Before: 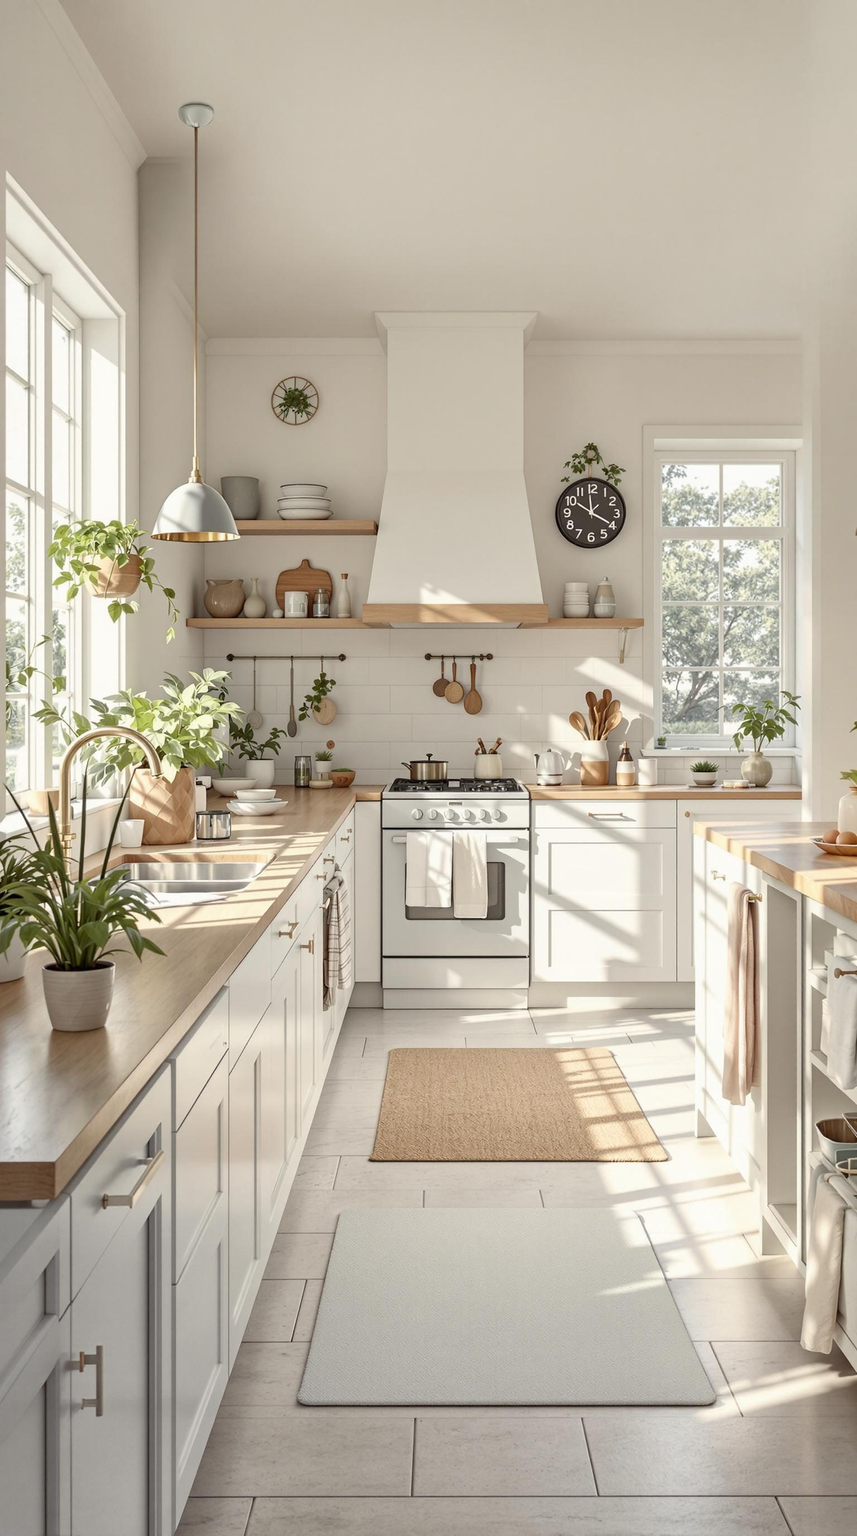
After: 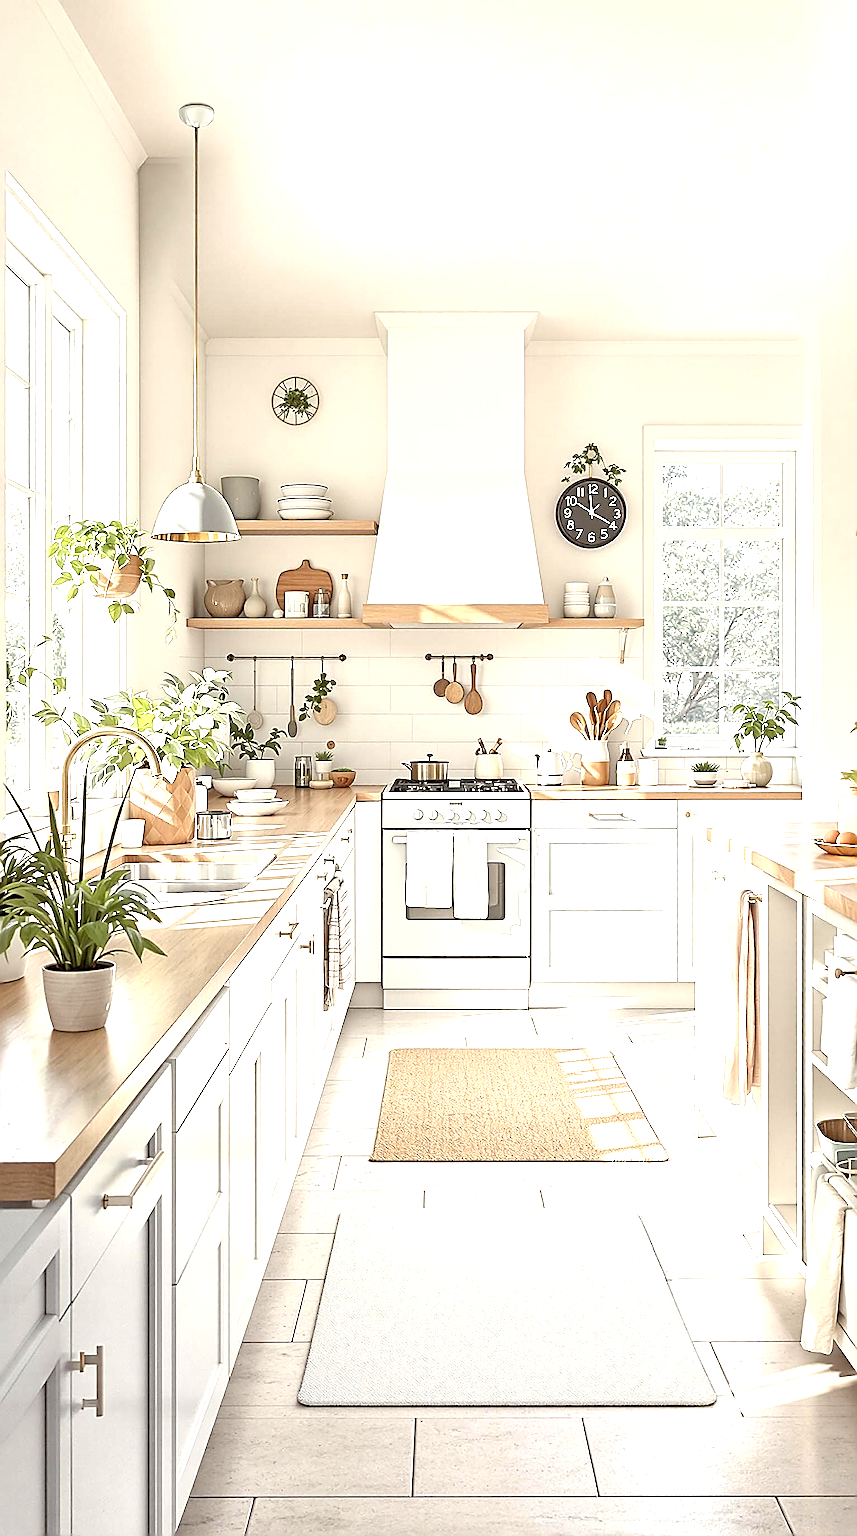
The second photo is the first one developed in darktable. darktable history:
sharpen: amount 1.861
exposure: black level correction 0, exposure 1.2 EV, compensate exposure bias true, compensate highlight preservation false
